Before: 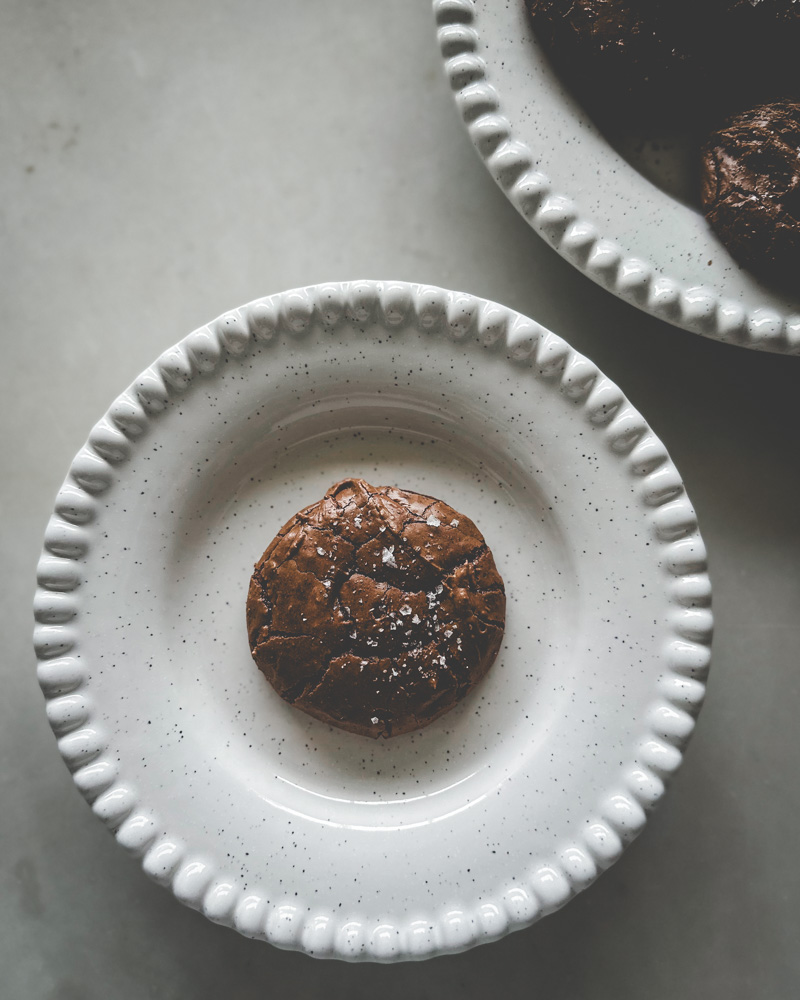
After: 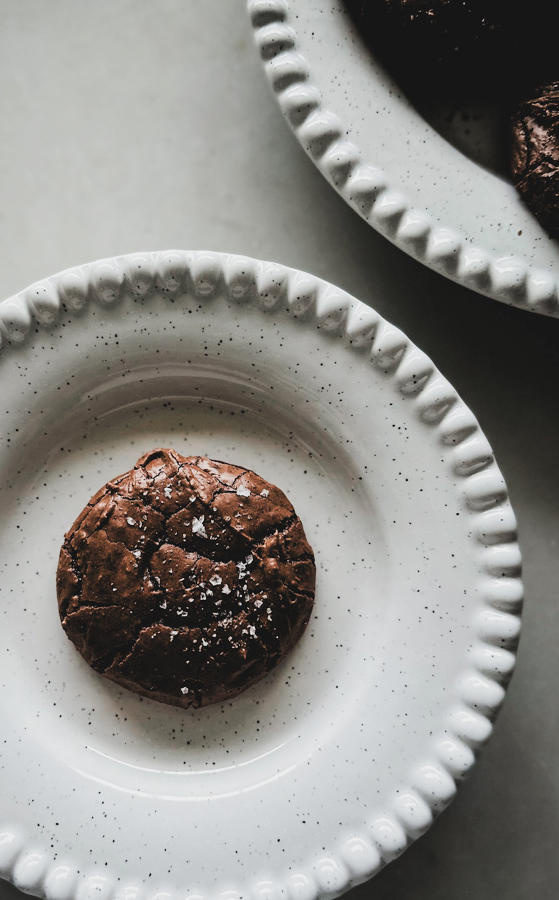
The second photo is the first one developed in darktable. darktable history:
color zones: curves: ch1 [(0.239, 0.552) (0.75, 0.5)]; ch2 [(0.25, 0.462) (0.749, 0.457)]
crop and rotate: left 23.835%, top 3.069%, right 6.226%, bottom 6.845%
filmic rgb: black relative exposure -5.13 EV, white relative exposure 3.51 EV, hardness 3.18, contrast 1.404, highlights saturation mix -28.81%, iterations of high-quality reconstruction 0
